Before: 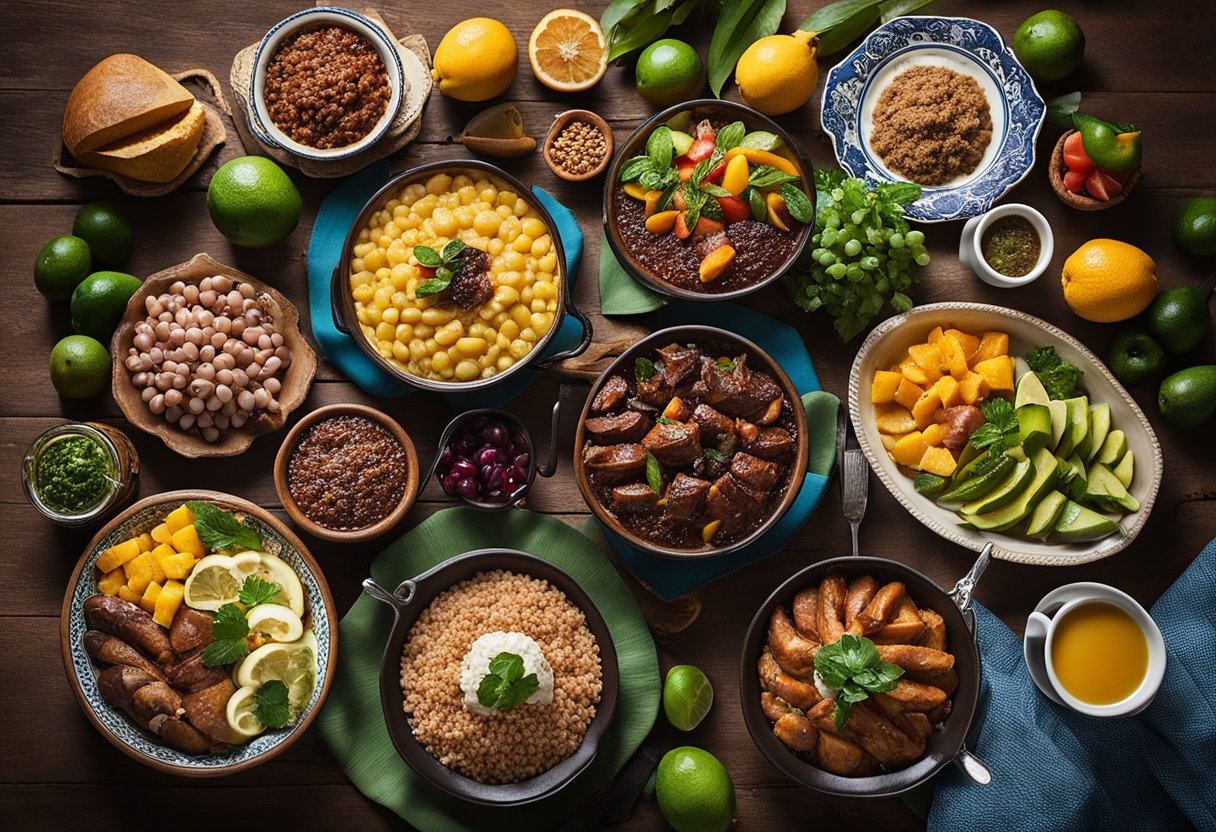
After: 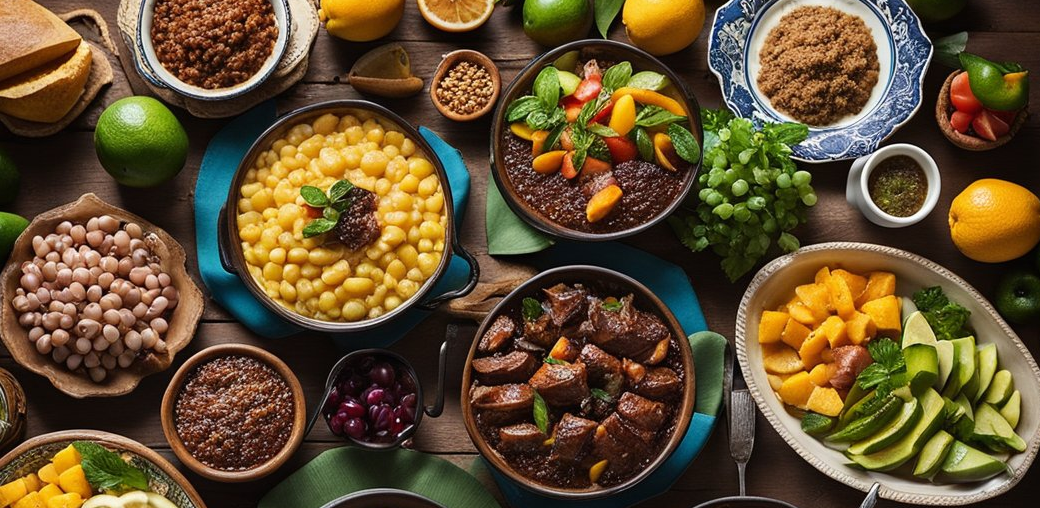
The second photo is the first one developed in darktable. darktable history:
crop and rotate: left 9.368%, top 7.283%, right 5.049%, bottom 31.631%
